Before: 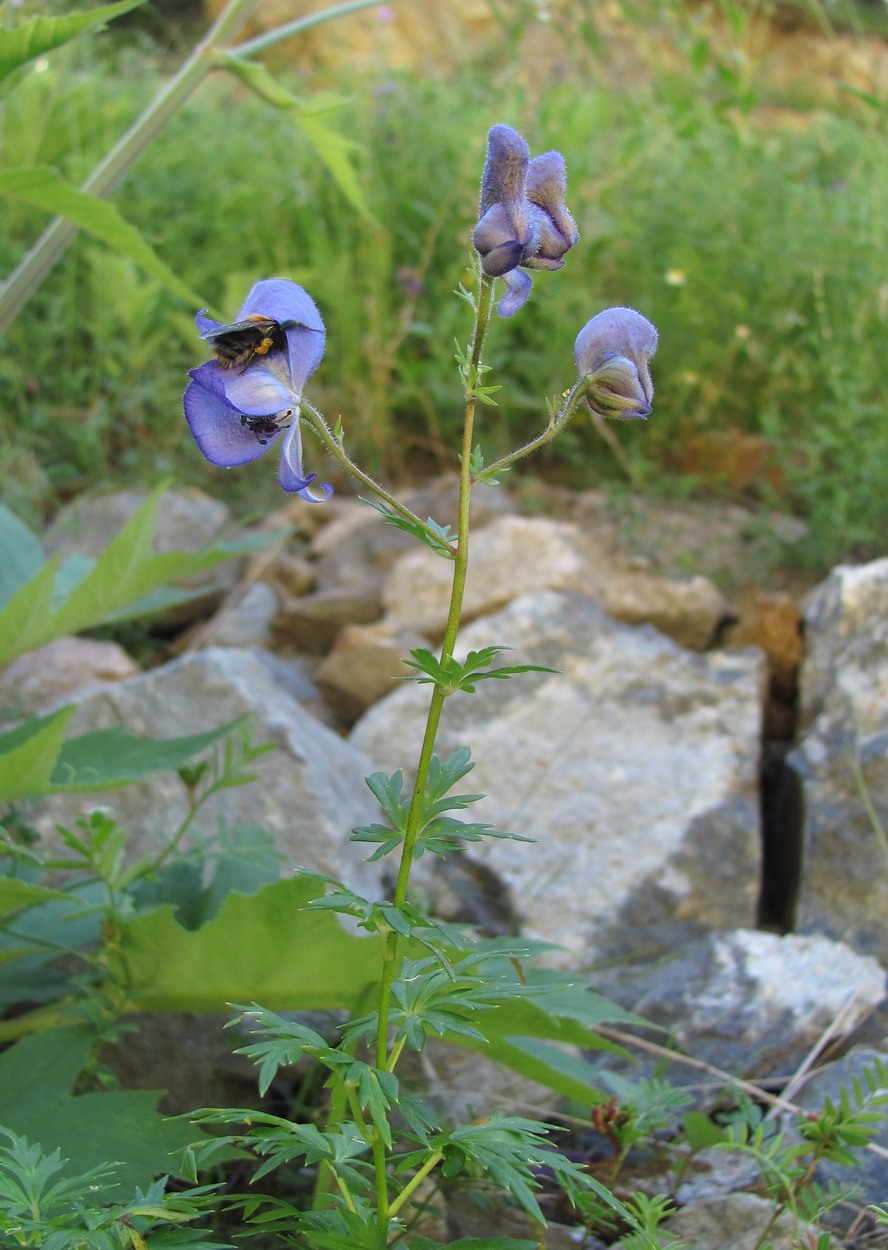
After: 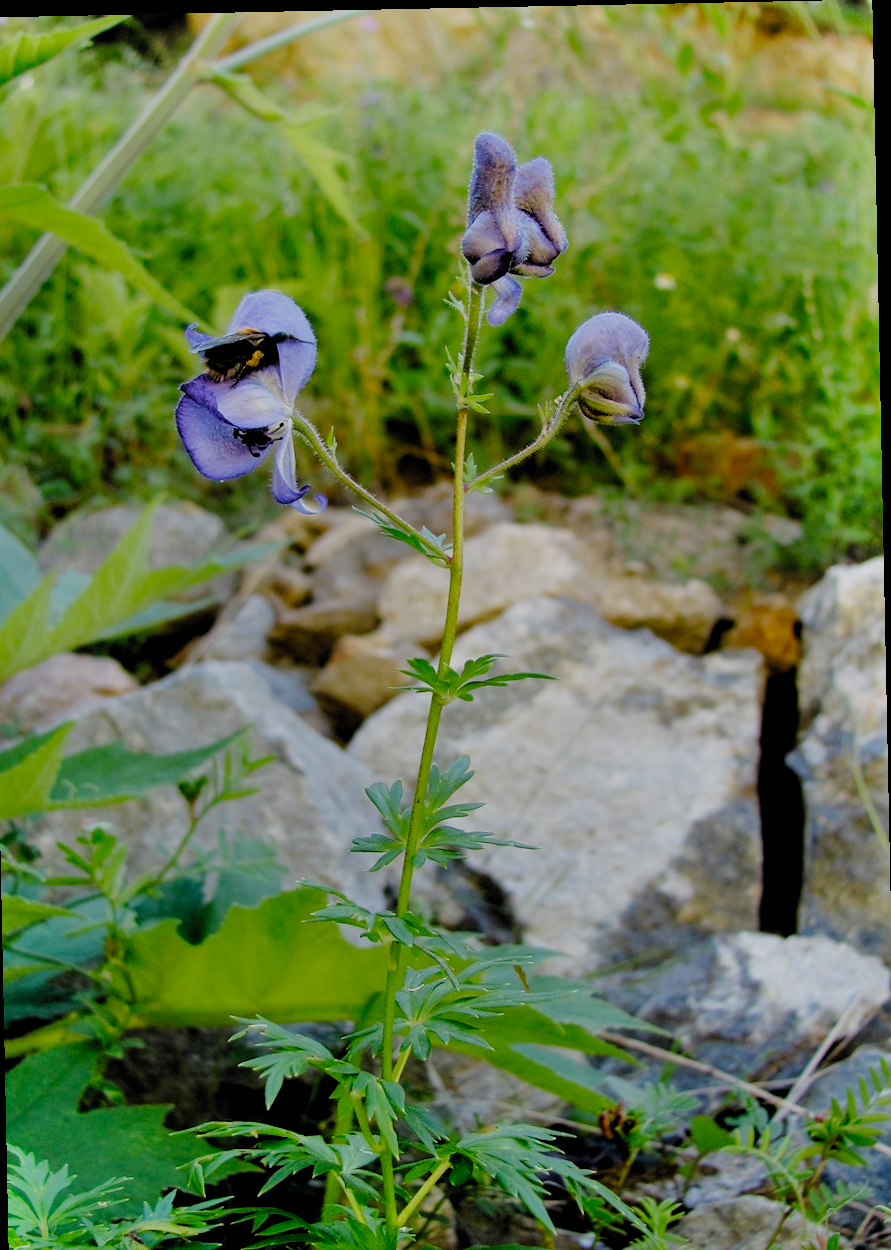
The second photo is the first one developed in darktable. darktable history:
rotate and perspective: rotation -1.17°, automatic cropping off
filmic rgb: black relative exposure -2.85 EV, white relative exposure 4.56 EV, hardness 1.77, contrast 1.25, preserve chrominance no, color science v5 (2021)
exposure: black level correction 0.002, exposure -0.1 EV, compensate highlight preservation false
shadows and highlights: highlights color adjustment 0%, low approximation 0.01, soften with gaussian
crop and rotate: left 1.774%, right 0.633%, bottom 1.28%
